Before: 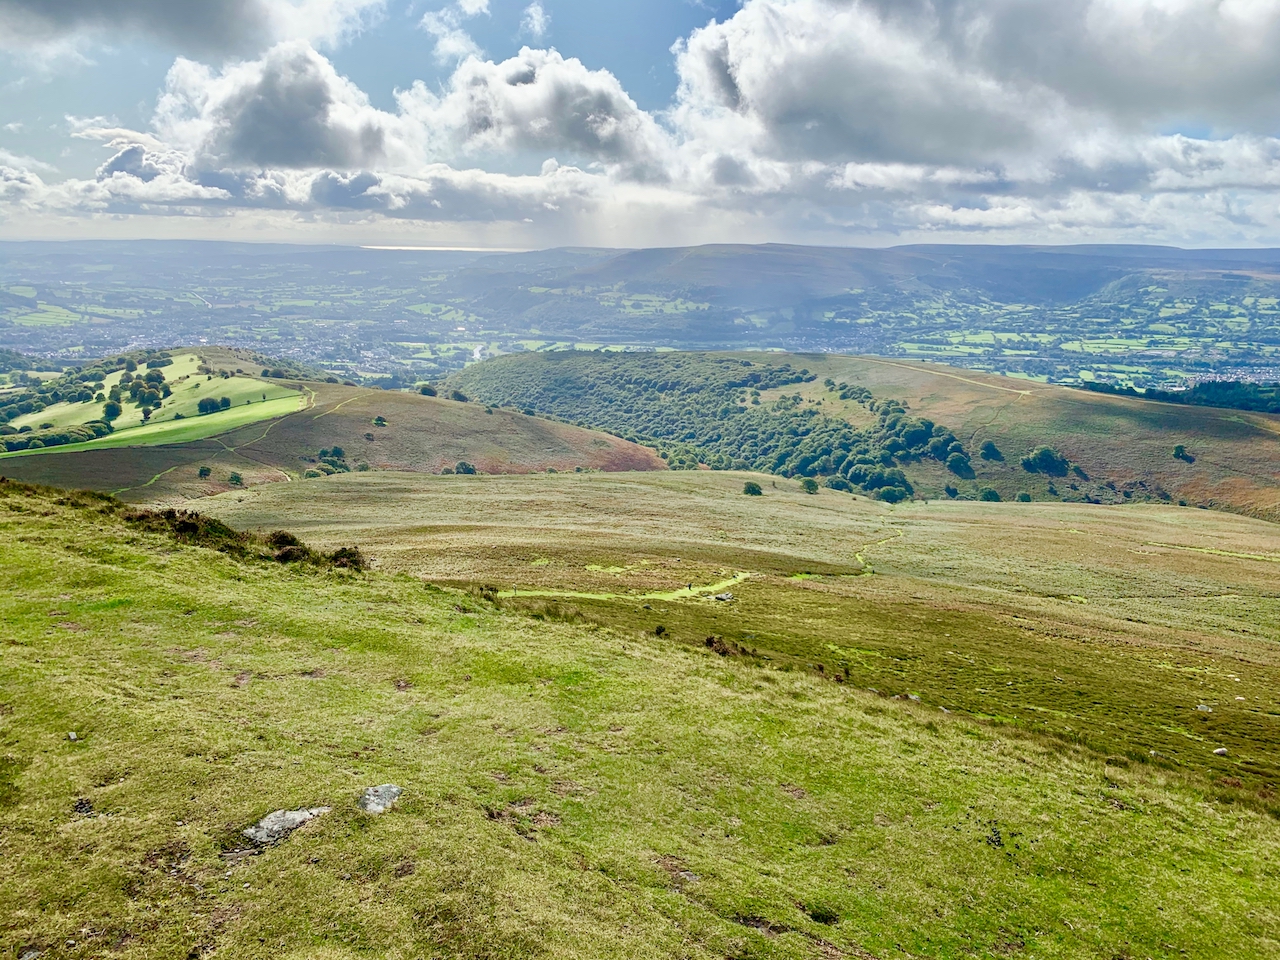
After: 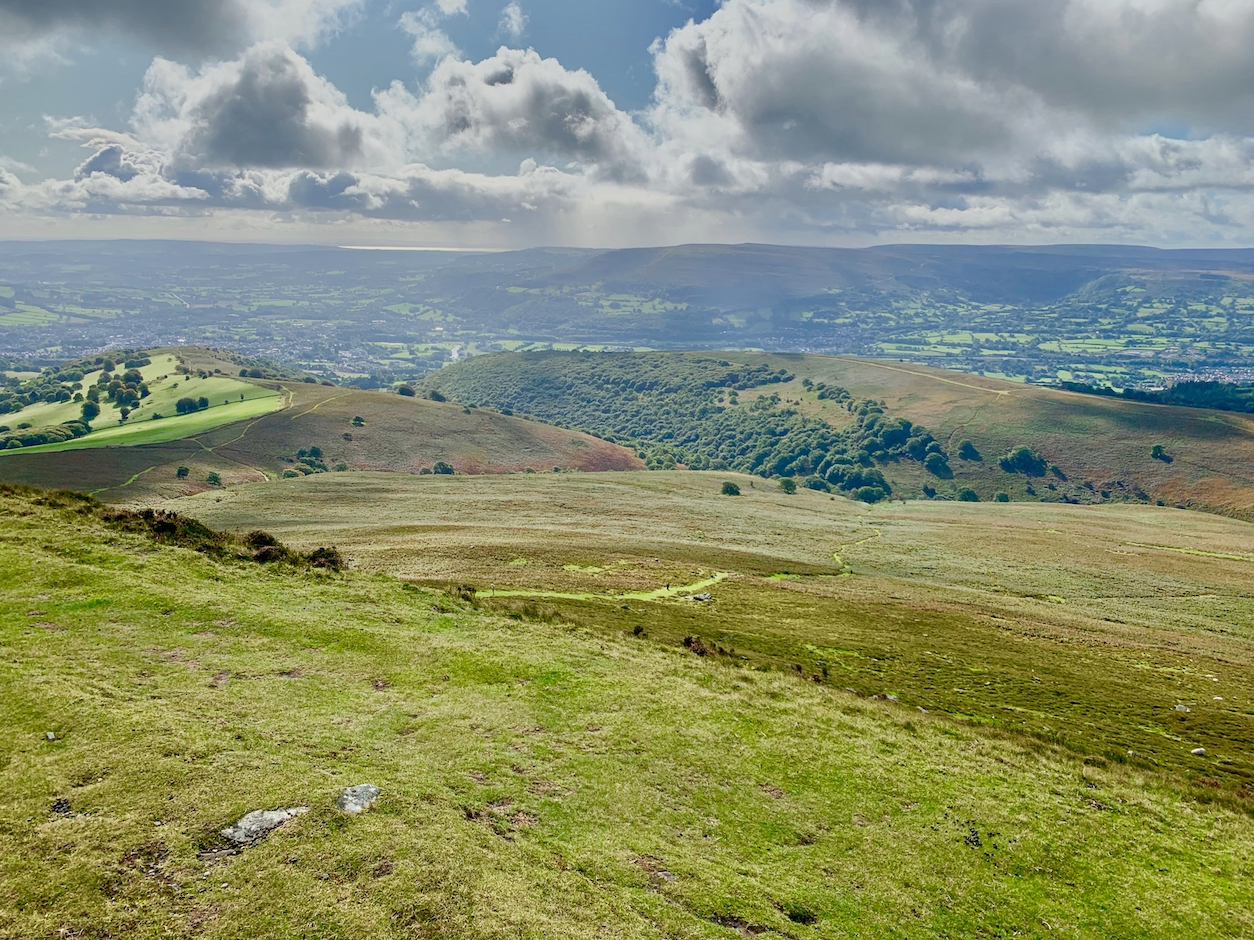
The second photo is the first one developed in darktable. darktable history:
crop: left 1.743%, right 0.268%, bottom 2.011%
graduated density: on, module defaults
